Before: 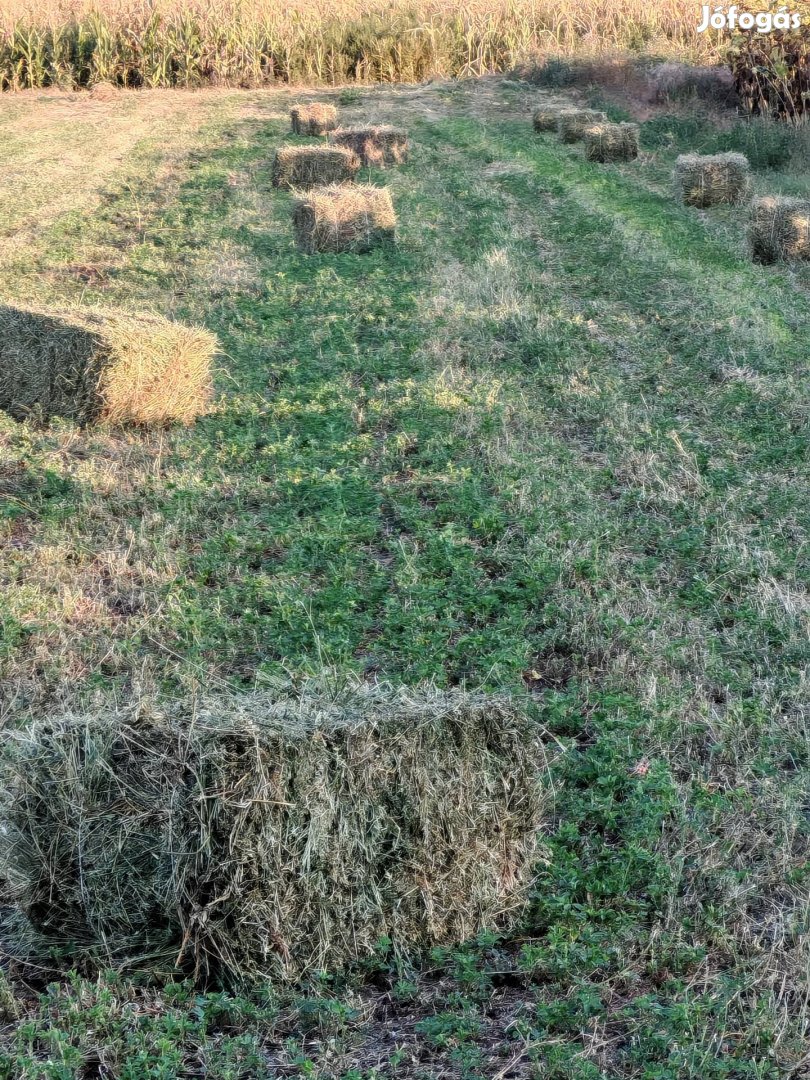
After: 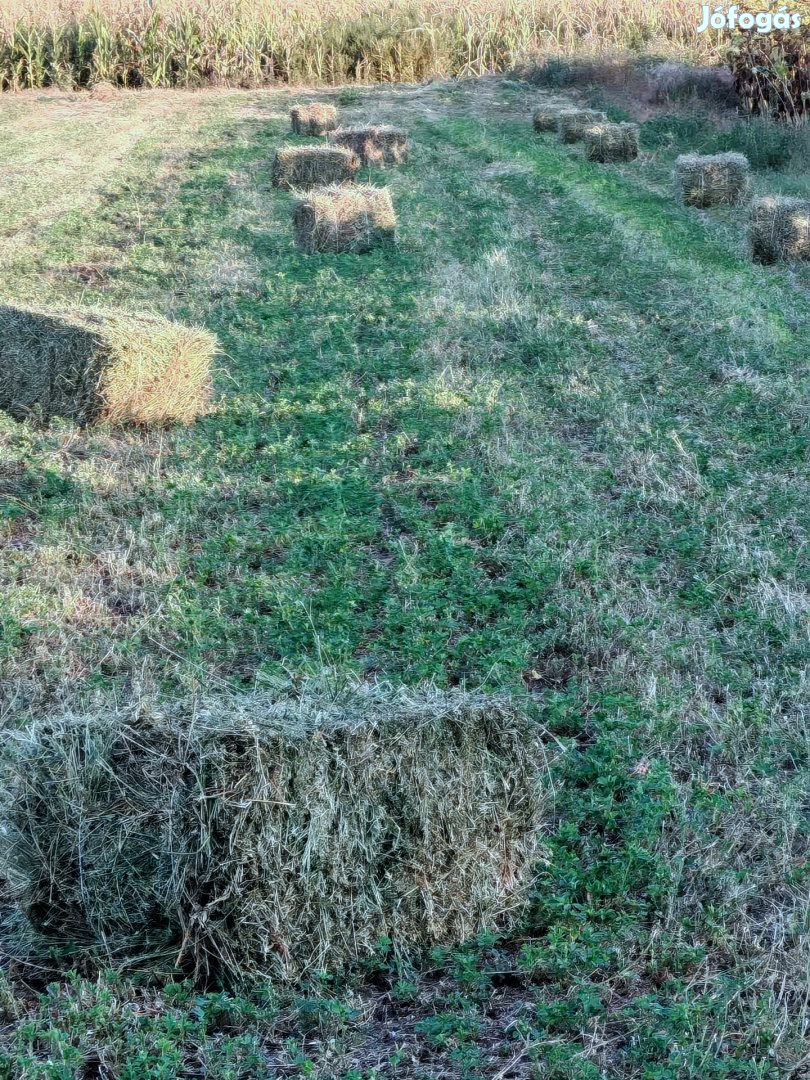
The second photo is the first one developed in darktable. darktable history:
color calibration: illuminant F (fluorescent), F source F9 (Cool White Deluxe 4150 K) – high CRI, x 0.374, y 0.373, temperature 4151.14 K
